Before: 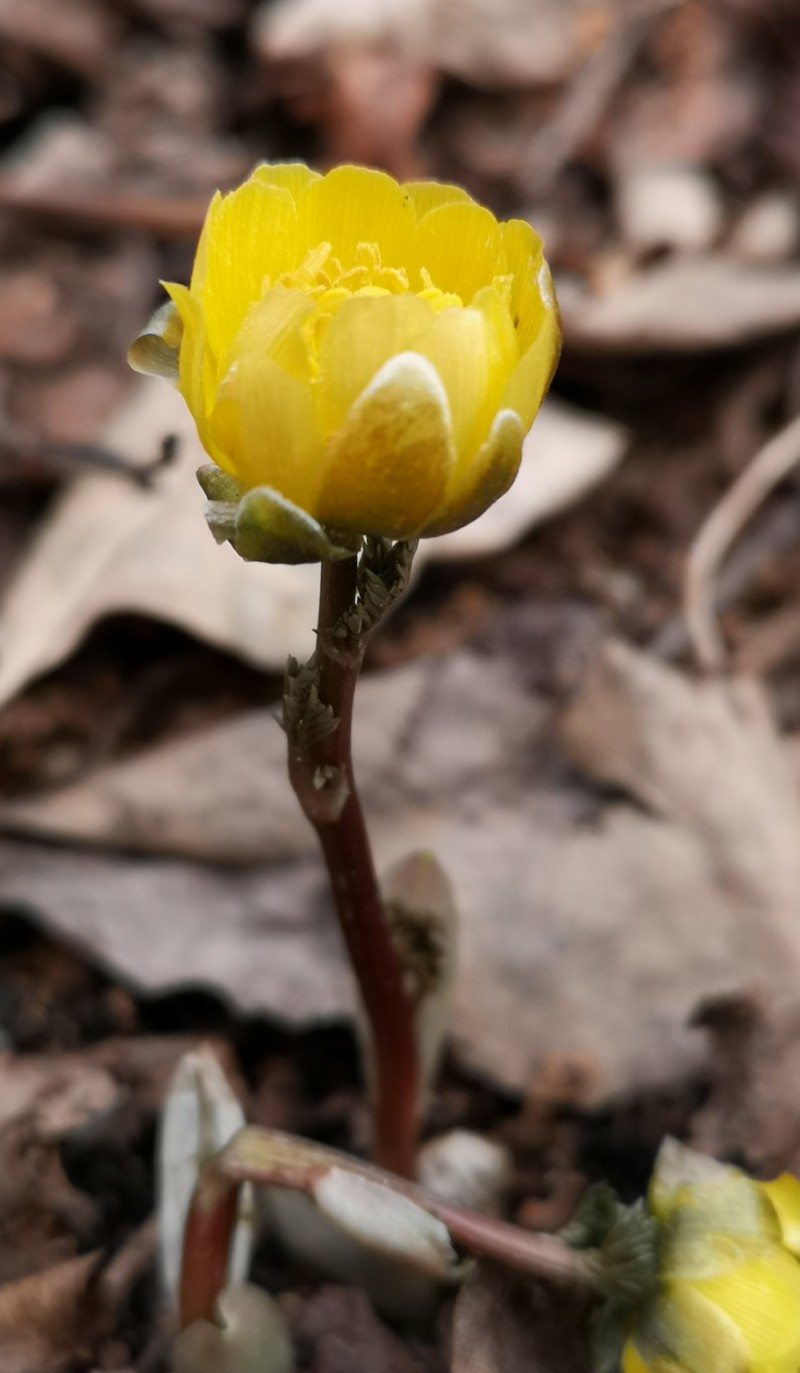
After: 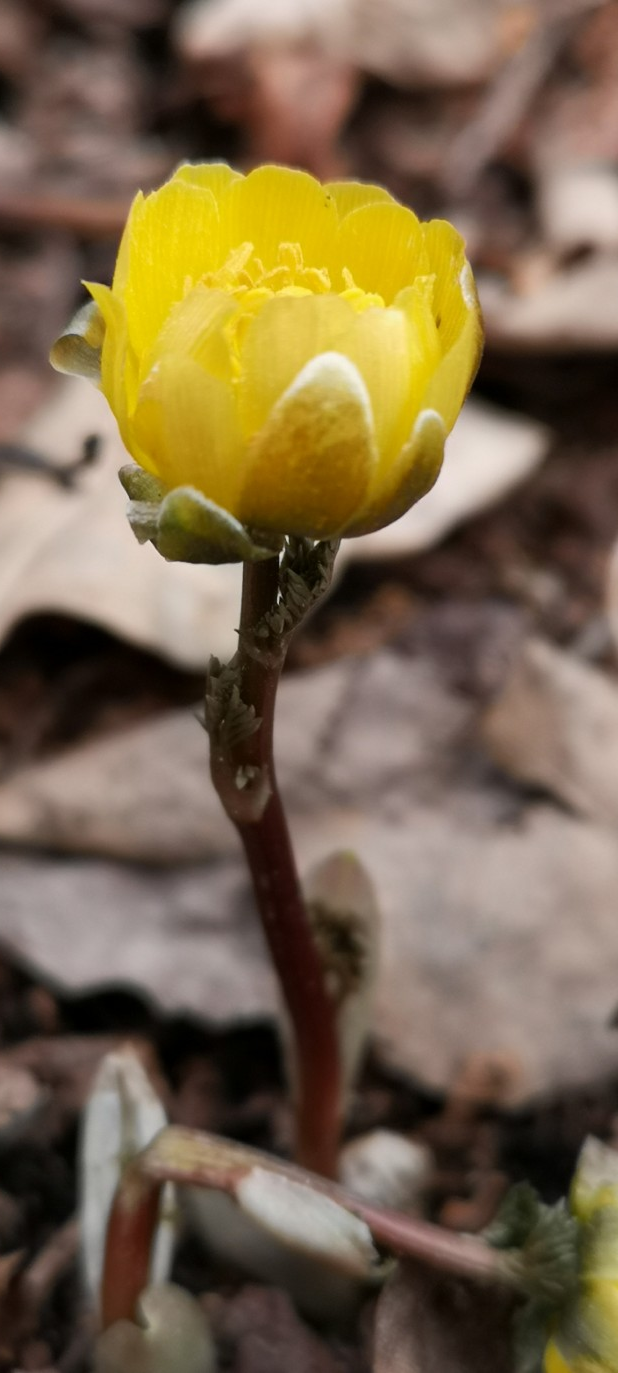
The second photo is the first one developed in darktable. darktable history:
crop: left 9.869%, right 12.834%
